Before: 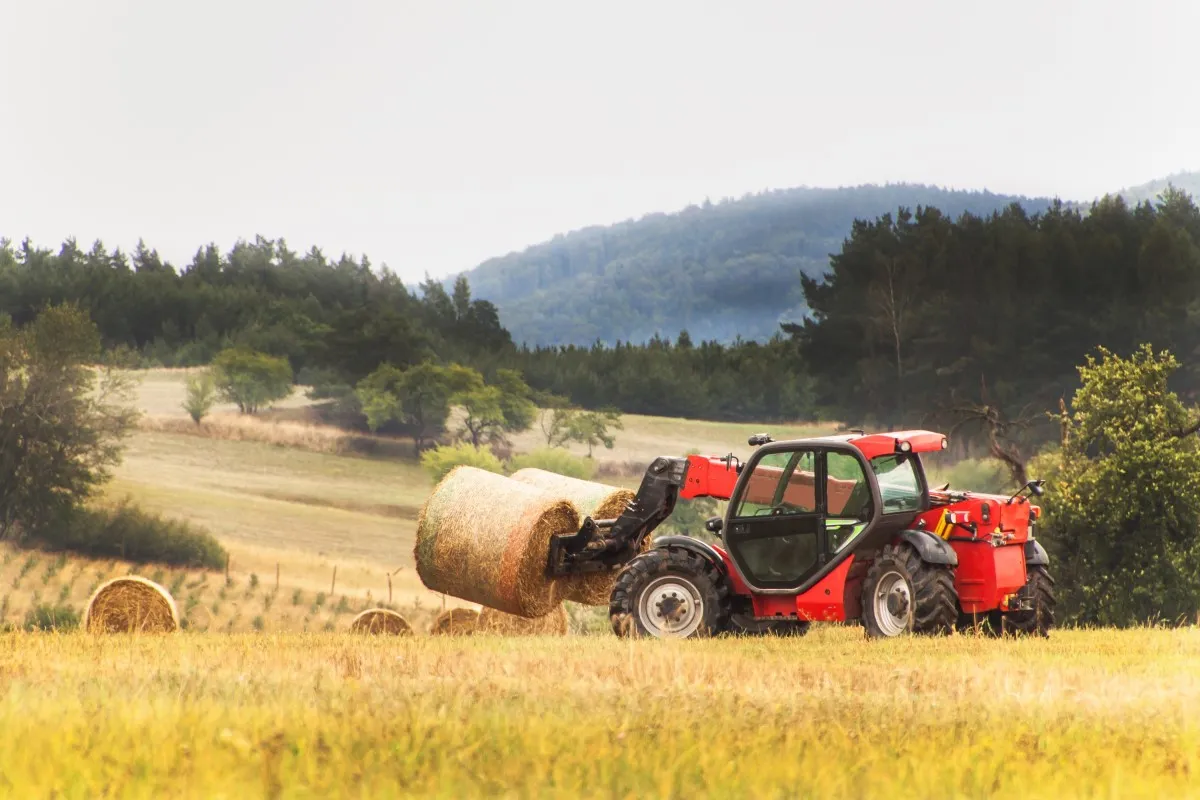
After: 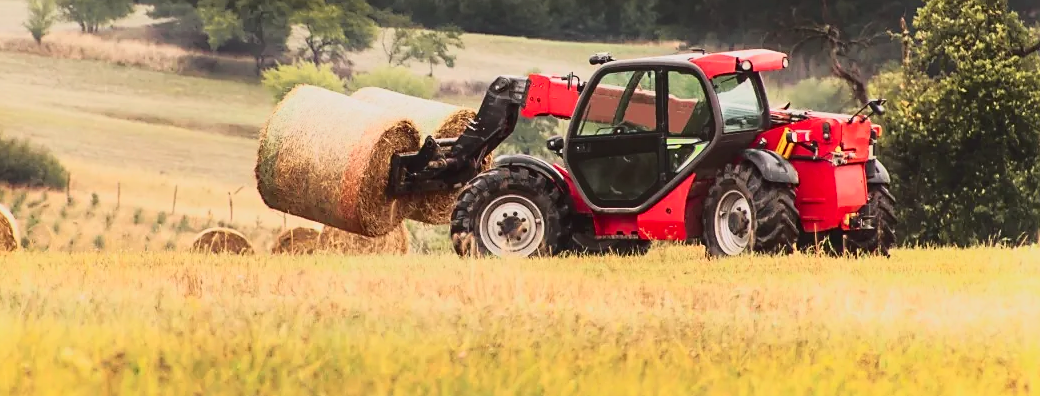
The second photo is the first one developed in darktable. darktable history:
crop and rotate: left 13.303%, top 47.673%, bottom 2.714%
sharpen: radius 1.86, amount 0.395, threshold 1.745
tone curve: curves: ch0 [(0, 0.032) (0.094, 0.08) (0.265, 0.208) (0.41, 0.417) (0.498, 0.496) (0.638, 0.673) (0.819, 0.841) (0.96, 0.899)]; ch1 [(0, 0) (0.161, 0.092) (0.37, 0.302) (0.417, 0.434) (0.495, 0.498) (0.576, 0.589) (0.725, 0.765) (1, 1)]; ch2 [(0, 0) (0.352, 0.403) (0.45, 0.469) (0.521, 0.515) (0.59, 0.579) (1, 1)], color space Lab, independent channels, preserve colors none
